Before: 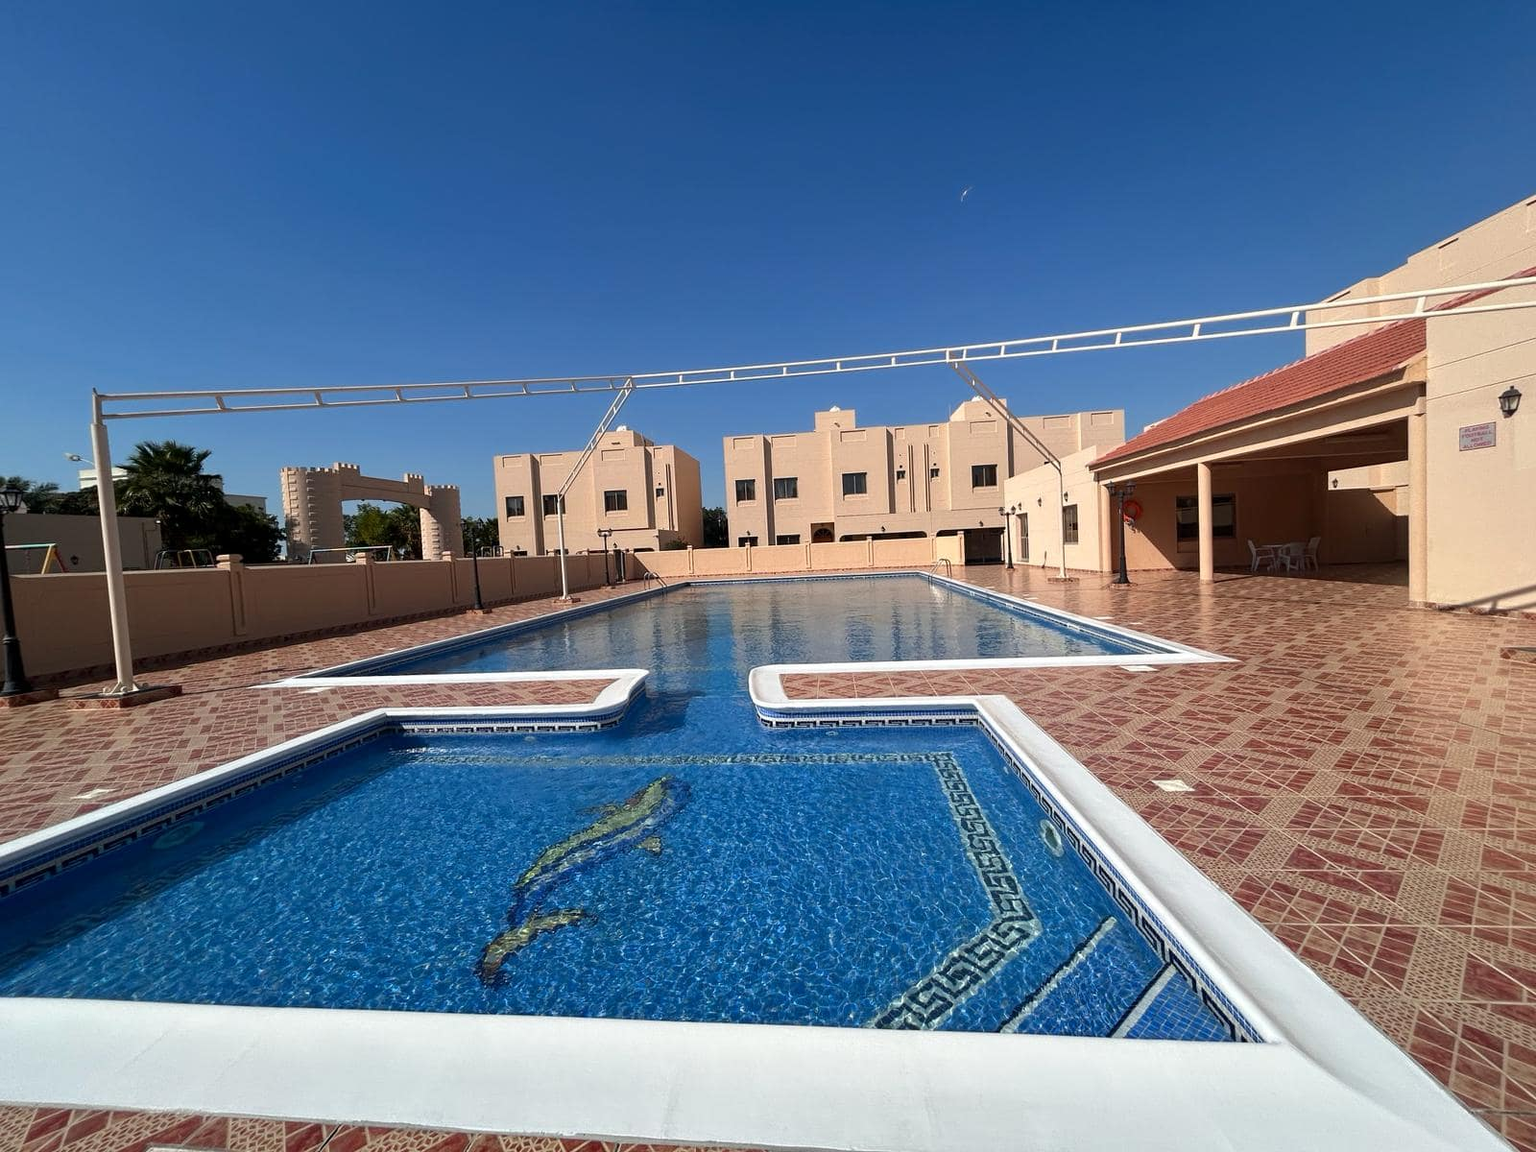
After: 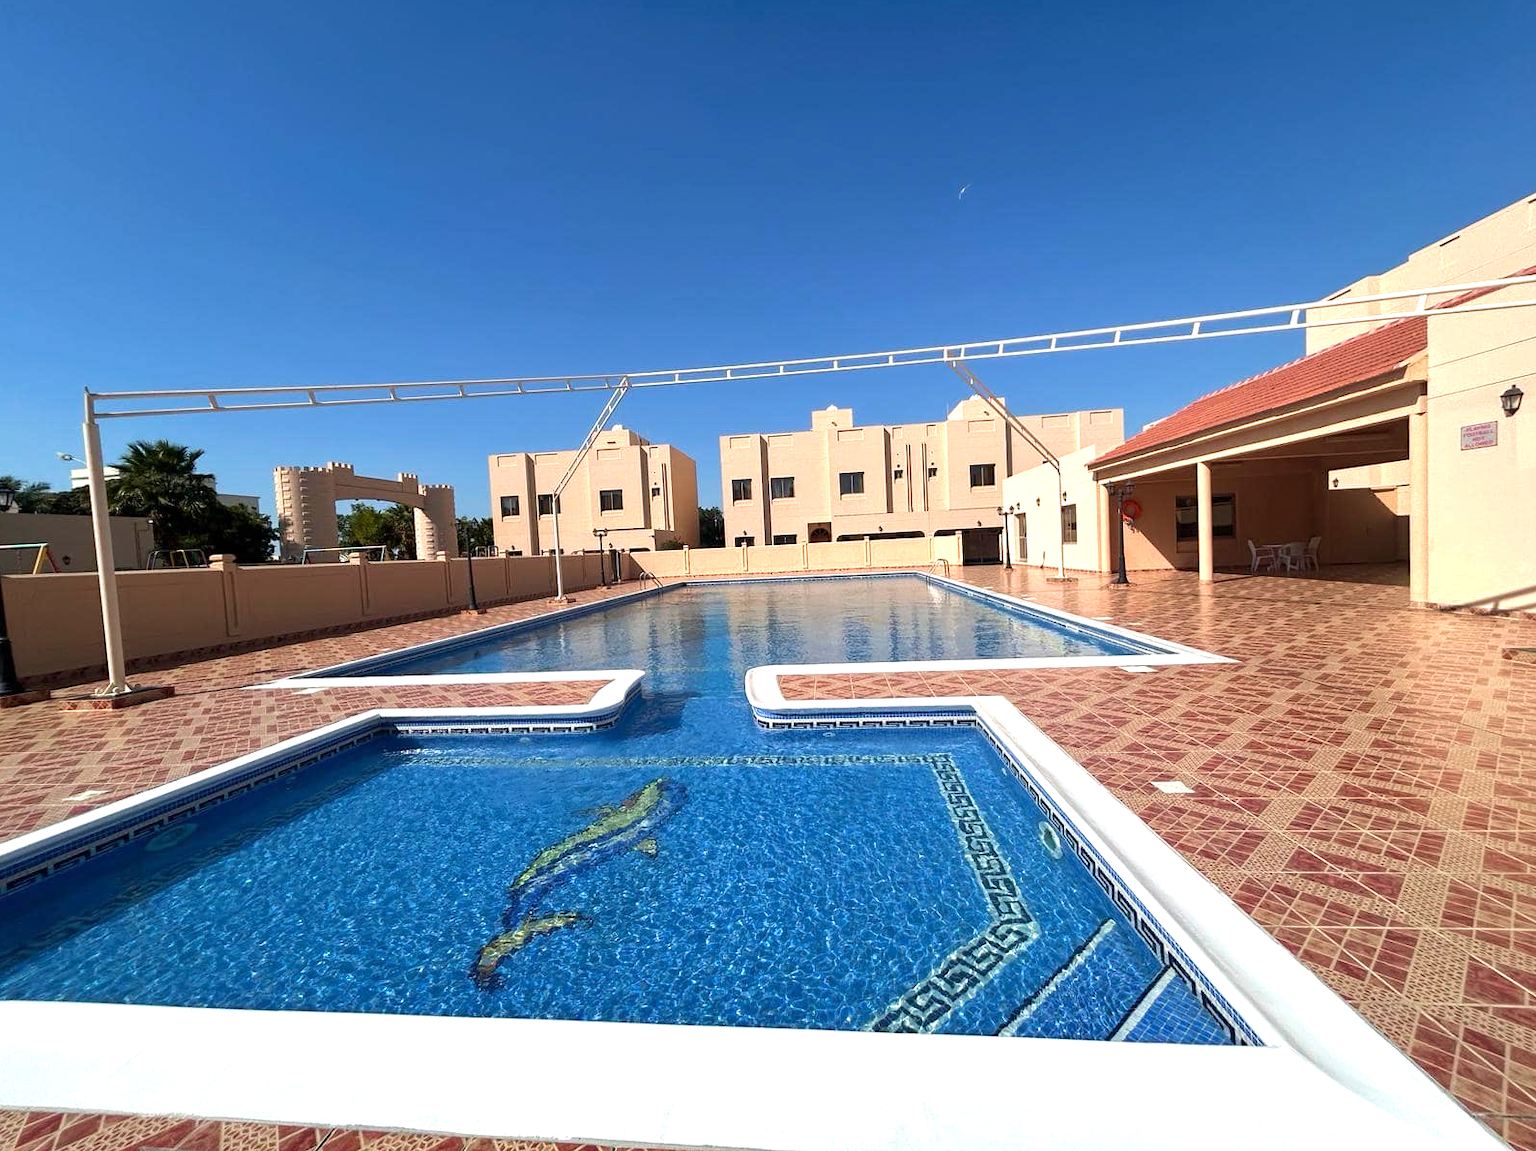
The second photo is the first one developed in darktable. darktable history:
velvia: on, module defaults
crop and rotate: left 0.676%, top 0.381%, bottom 0.297%
exposure: exposure 0.604 EV, compensate highlight preservation false
